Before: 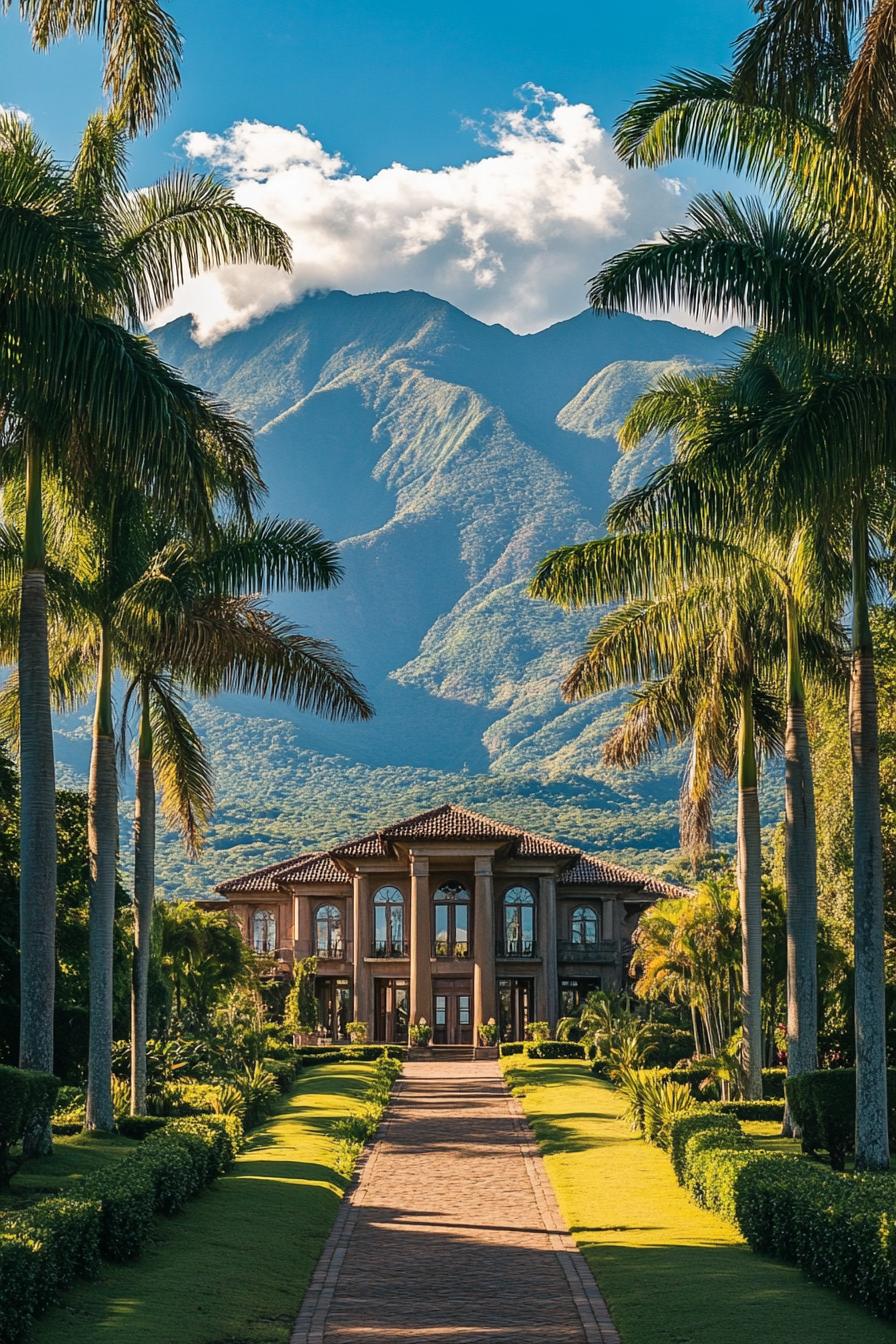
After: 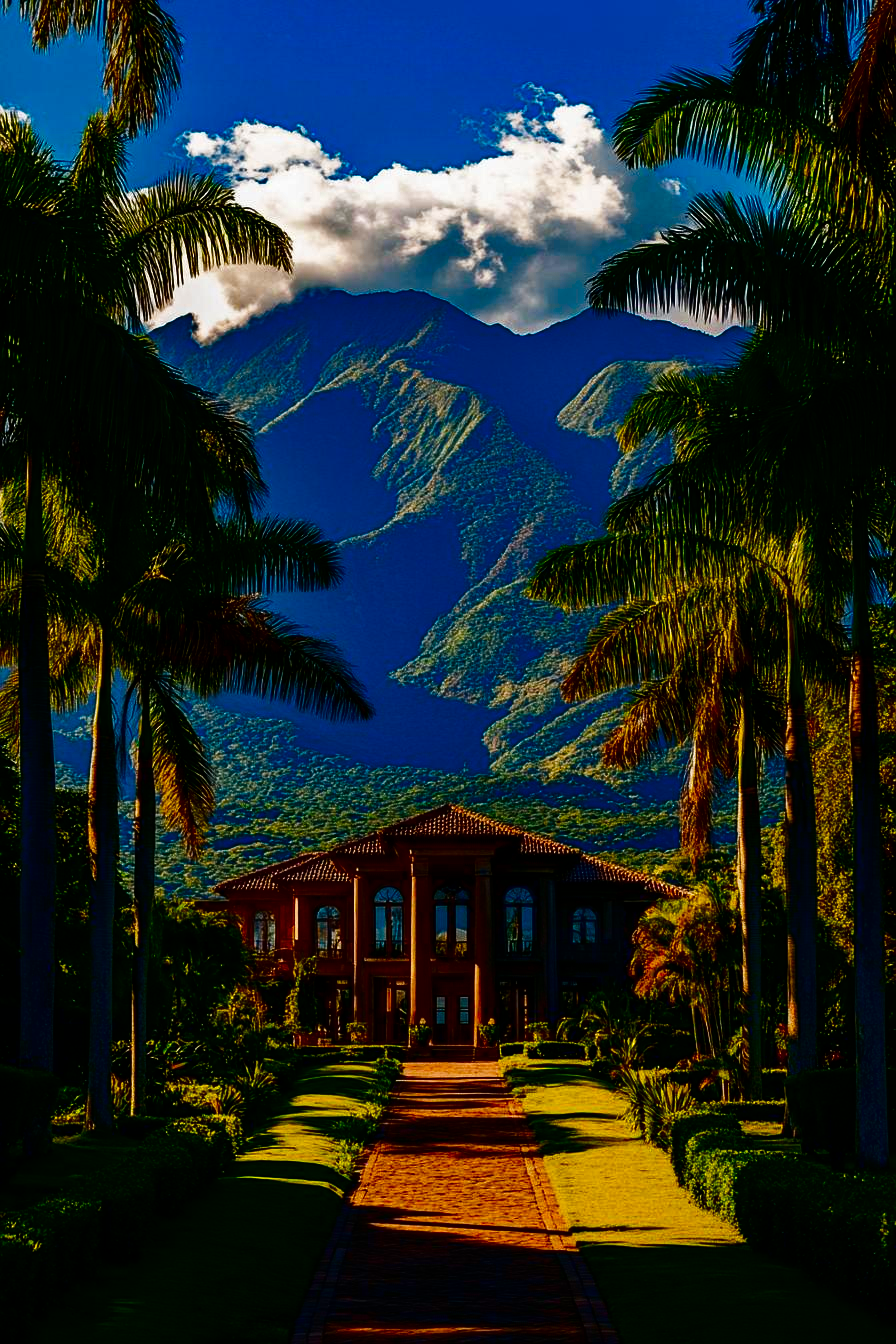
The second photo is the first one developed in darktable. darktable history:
tone curve: curves: ch0 [(0, 0) (0.004, 0.001) (0.133, 0.112) (0.325, 0.362) (0.832, 0.893) (1, 1)], preserve colors none
contrast brightness saturation: brightness -0.988, saturation 0.992
